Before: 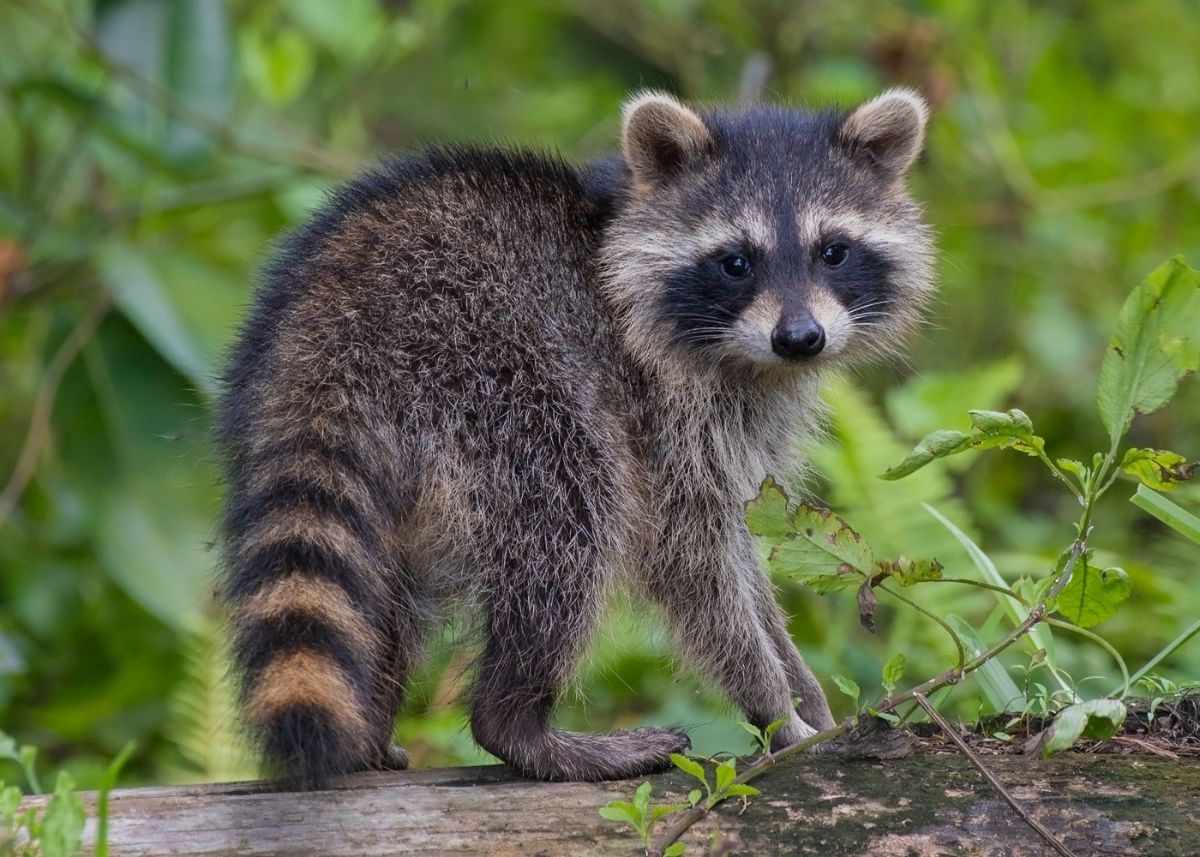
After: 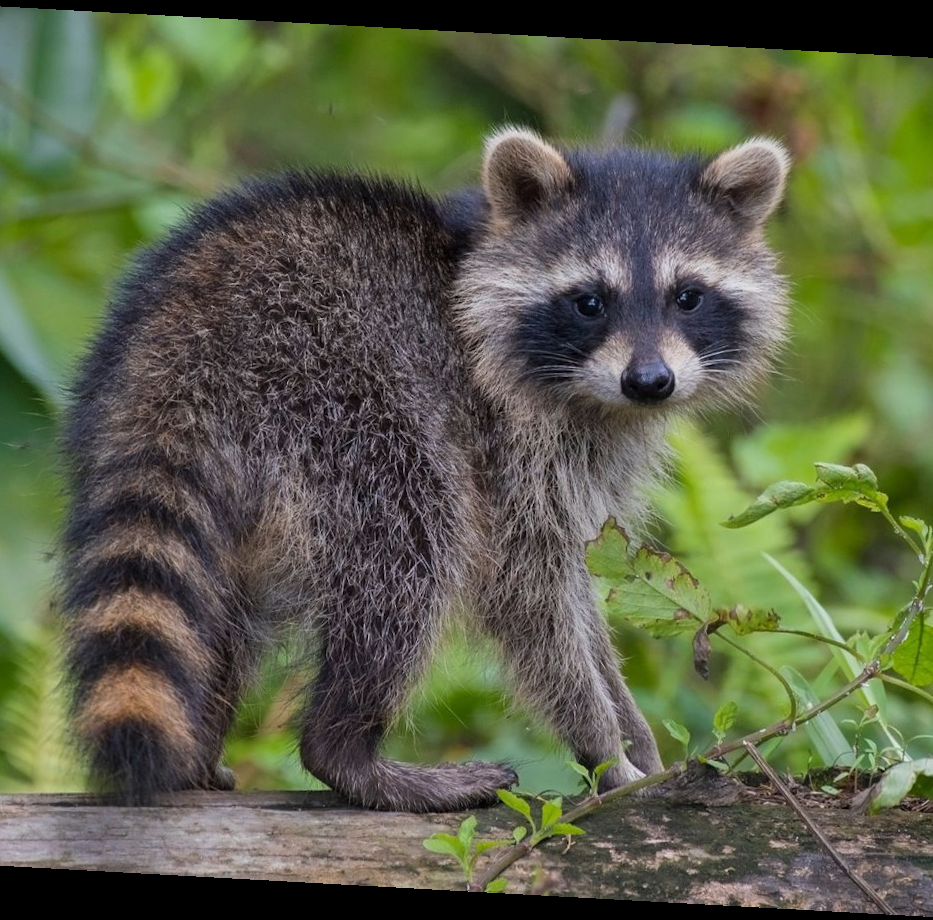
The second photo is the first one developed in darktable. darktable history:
crop and rotate: angle -3.15°, left 14.271%, top 0.028%, right 10.764%, bottom 0.044%
